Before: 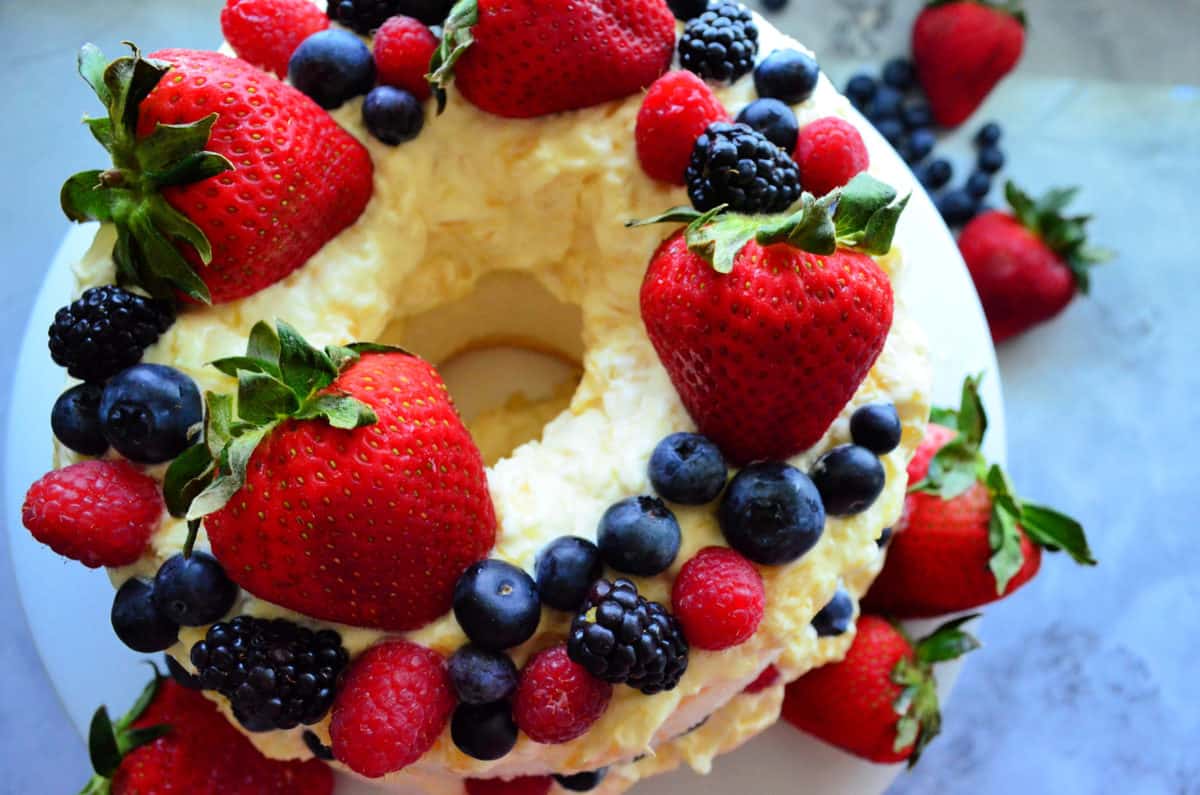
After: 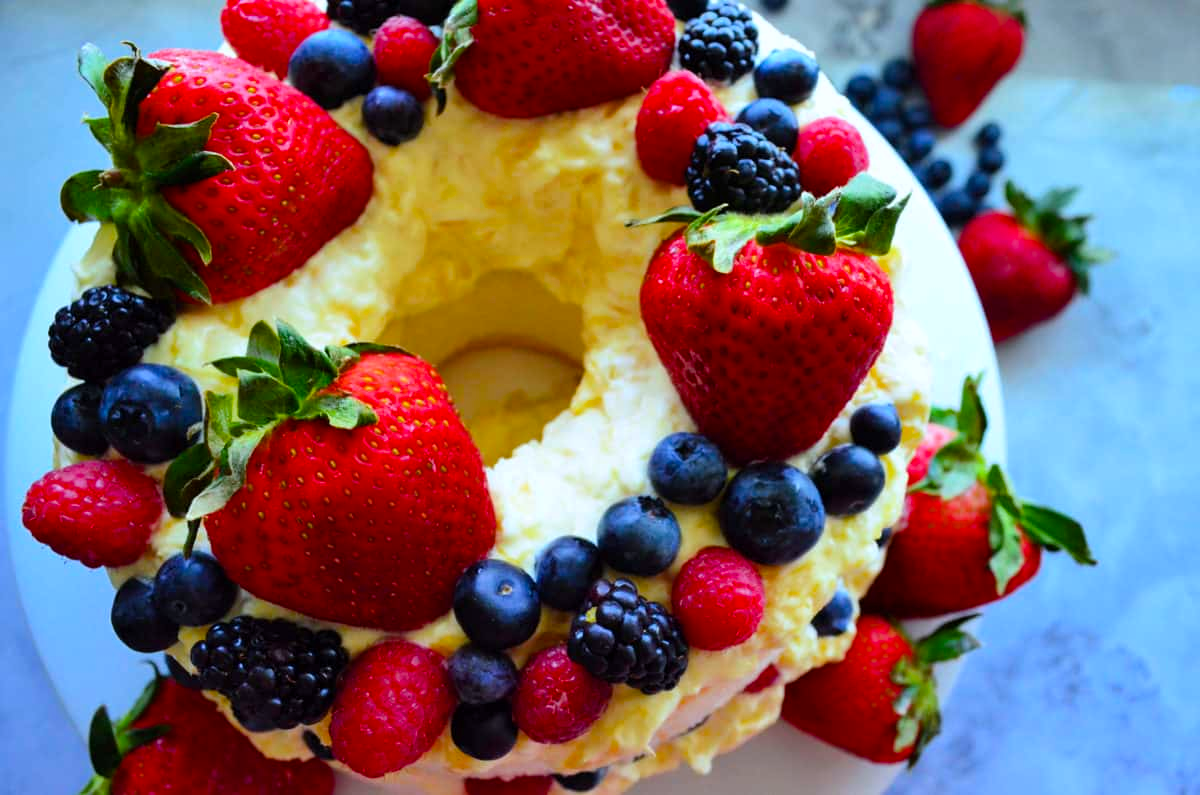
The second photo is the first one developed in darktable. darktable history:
white balance: red 0.974, blue 1.044
color balance rgb: perceptual saturation grading › global saturation 30%, global vibrance 10%
